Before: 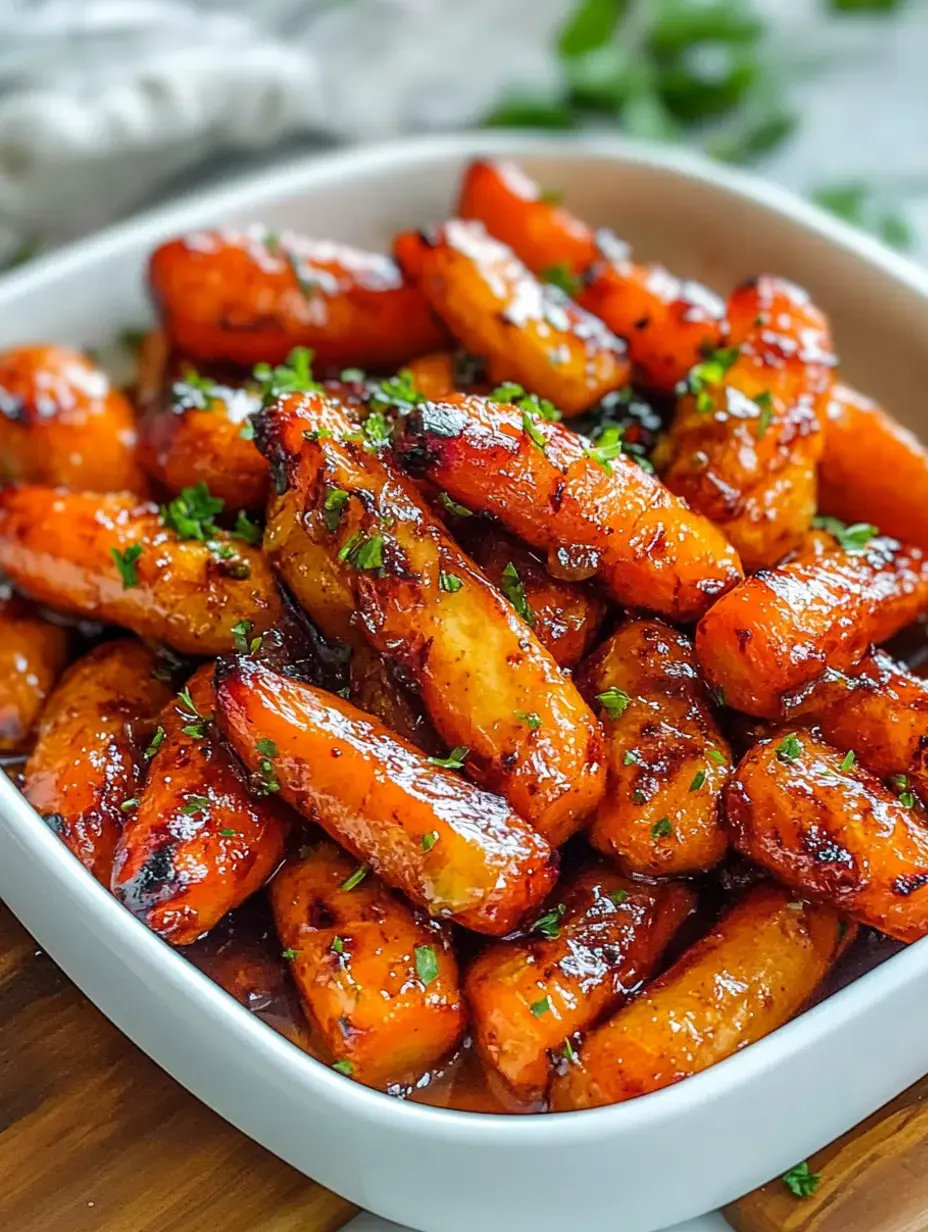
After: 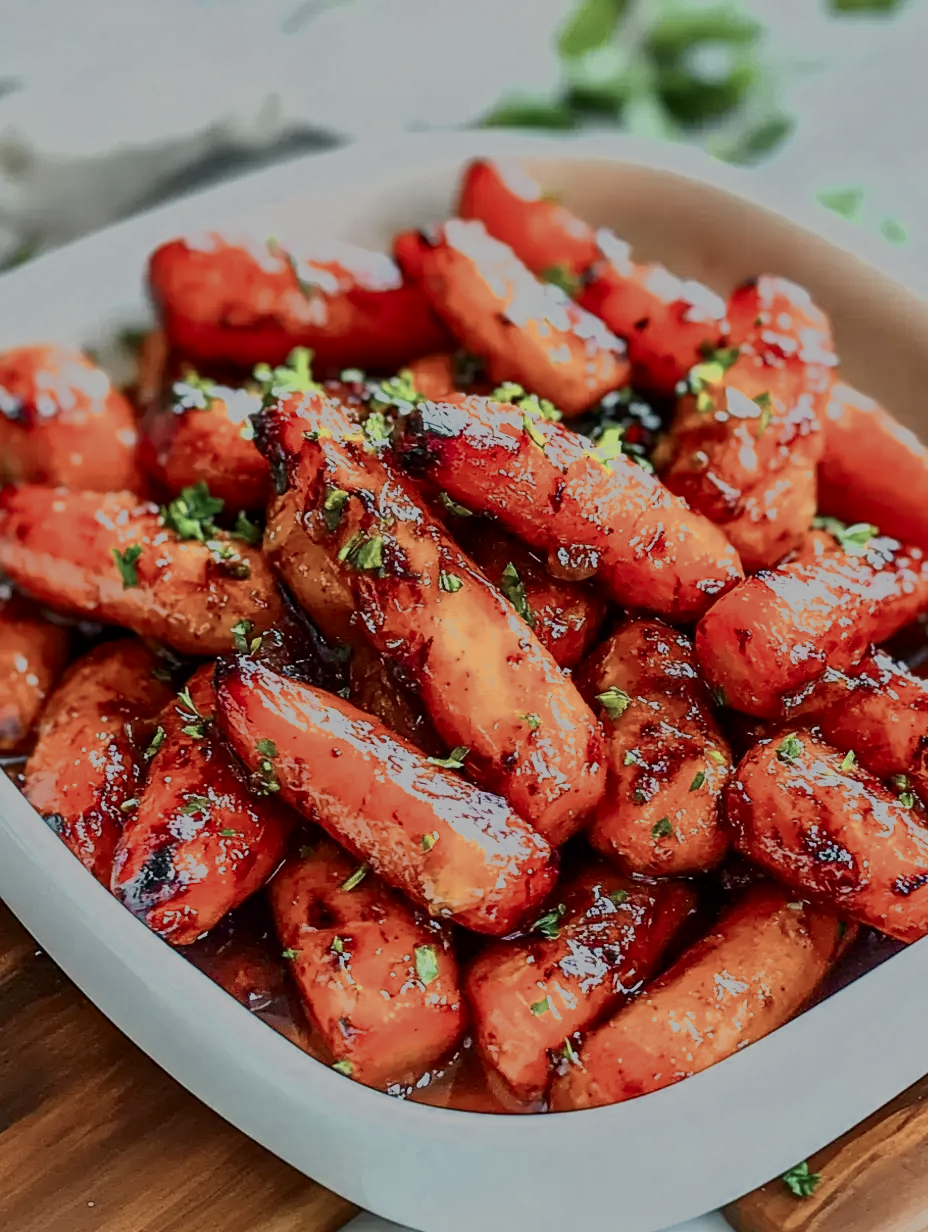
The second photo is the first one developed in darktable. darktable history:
exposure: compensate highlight preservation false
contrast brightness saturation: contrast 0.225
color zones: curves: ch0 [(0, 0.473) (0.001, 0.473) (0.226, 0.548) (0.4, 0.589) (0.525, 0.54) (0.728, 0.403) (0.999, 0.473) (1, 0.473)]; ch1 [(0, 0.619) (0.001, 0.619) (0.234, 0.388) (0.4, 0.372) (0.528, 0.422) (0.732, 0.53) (0.999, 0.619) (1, 0.619)]; ch2 [(0, 0.547) (0.001, 0.547) (0.226, 0.45) (0.4, 0.525) (0.525, 0.585) (0.8, 0.511) (0.999, 0.547) (1, 0.547)]
filmic rgb: black relative exposure -12.98 EV, white relative exposure 4.02 EV, target white luminance 85.03%, hardness 6.3, latitude 42.14%, contrast 0.856, shadows ↔ highlights balance 9.11%
